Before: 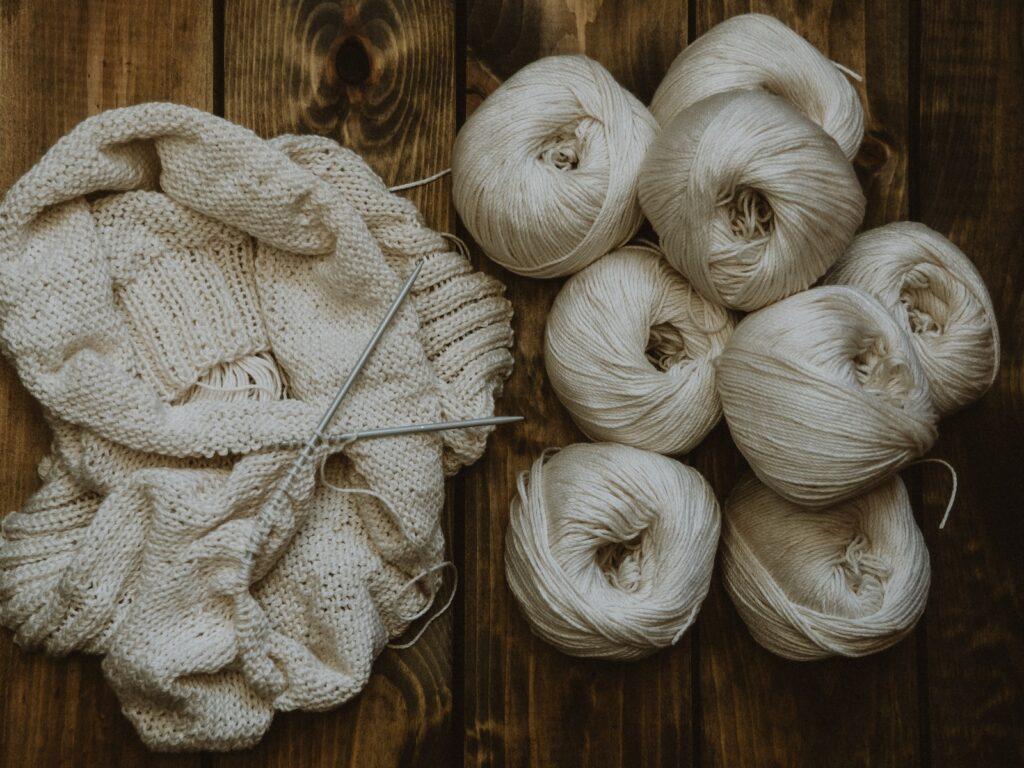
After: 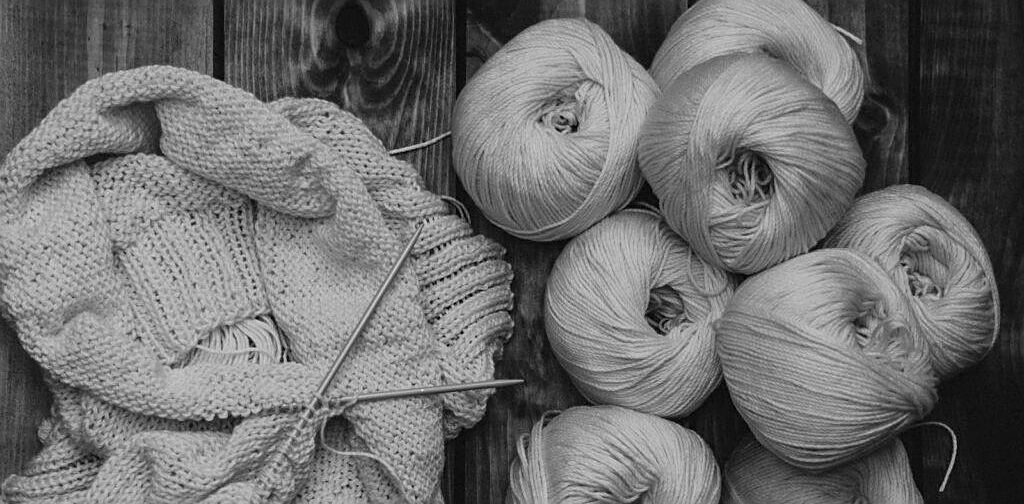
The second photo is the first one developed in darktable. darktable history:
crop and rotate: top 4.848%, bottom 29.503%
white balance: red 1.138, green 0.996, blue 0.812
monochrome: on, module defaults
sharpen: amount 0.478
base curve: preserve colors none
